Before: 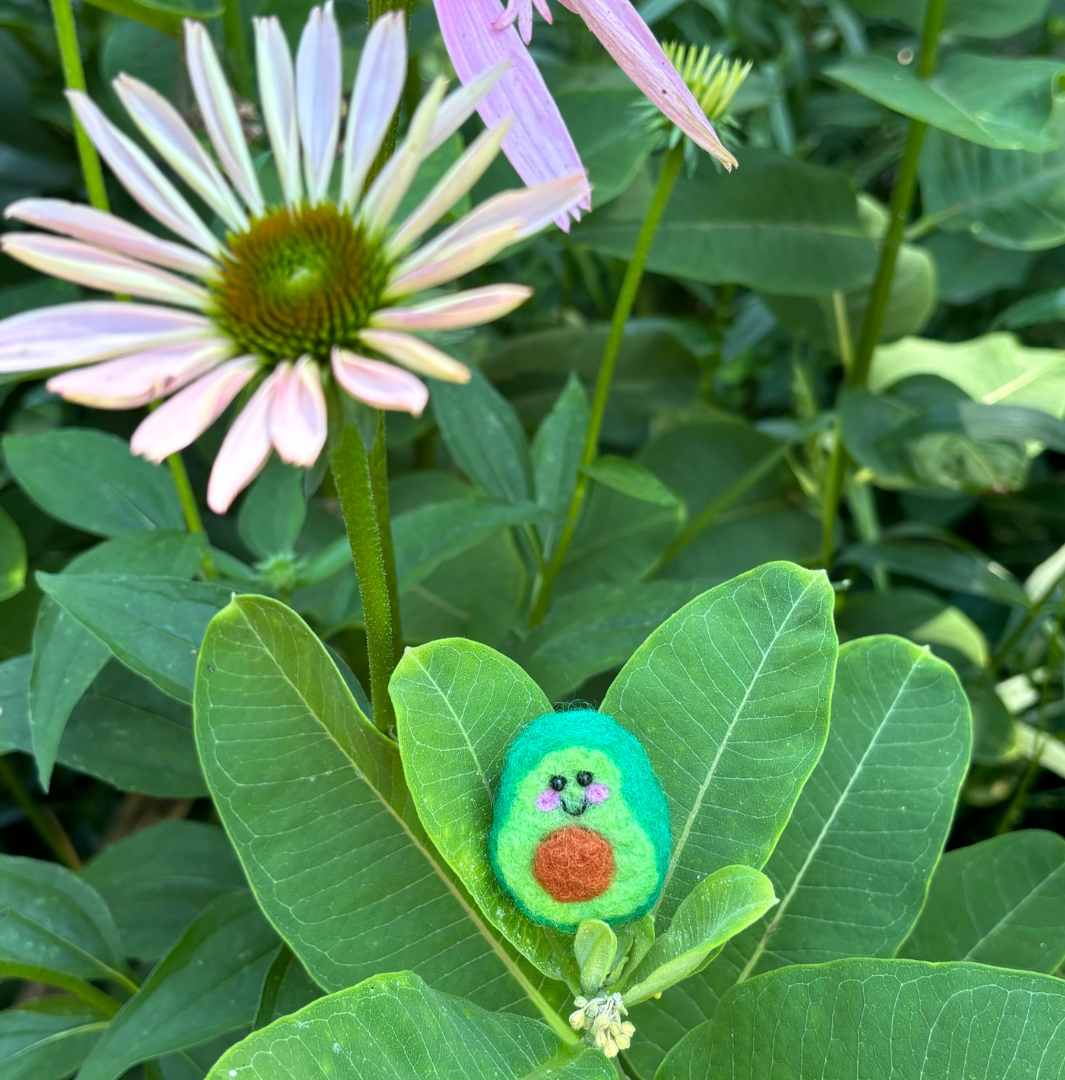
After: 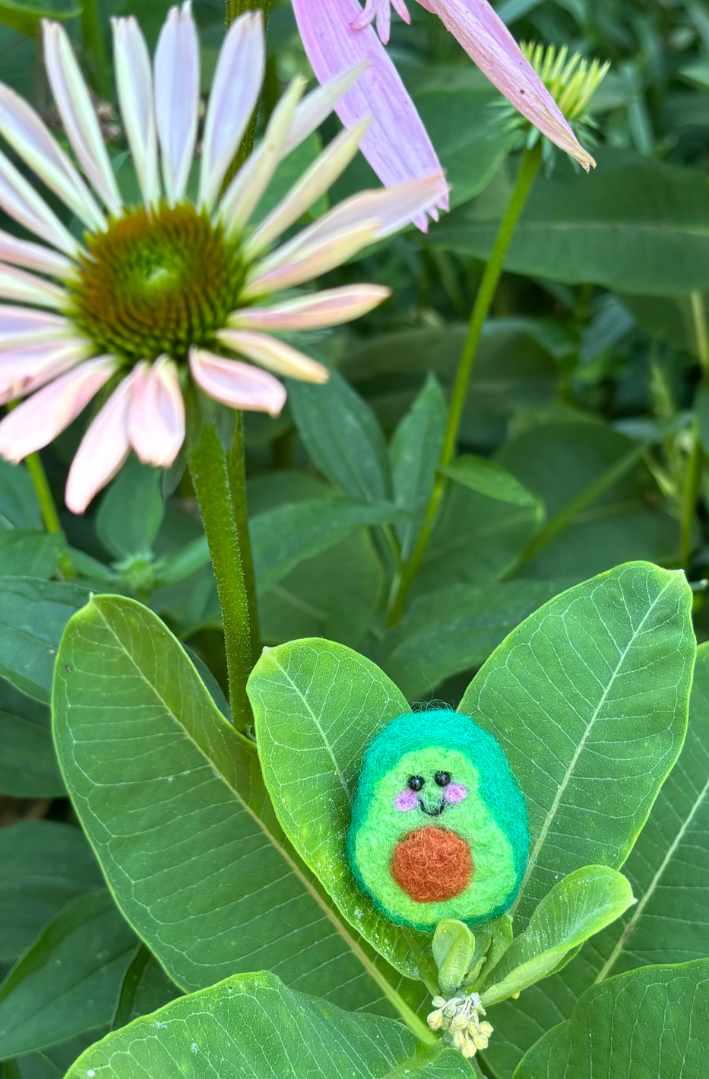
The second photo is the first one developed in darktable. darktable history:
crop and rotate: left 13.363%, right 20.059%
